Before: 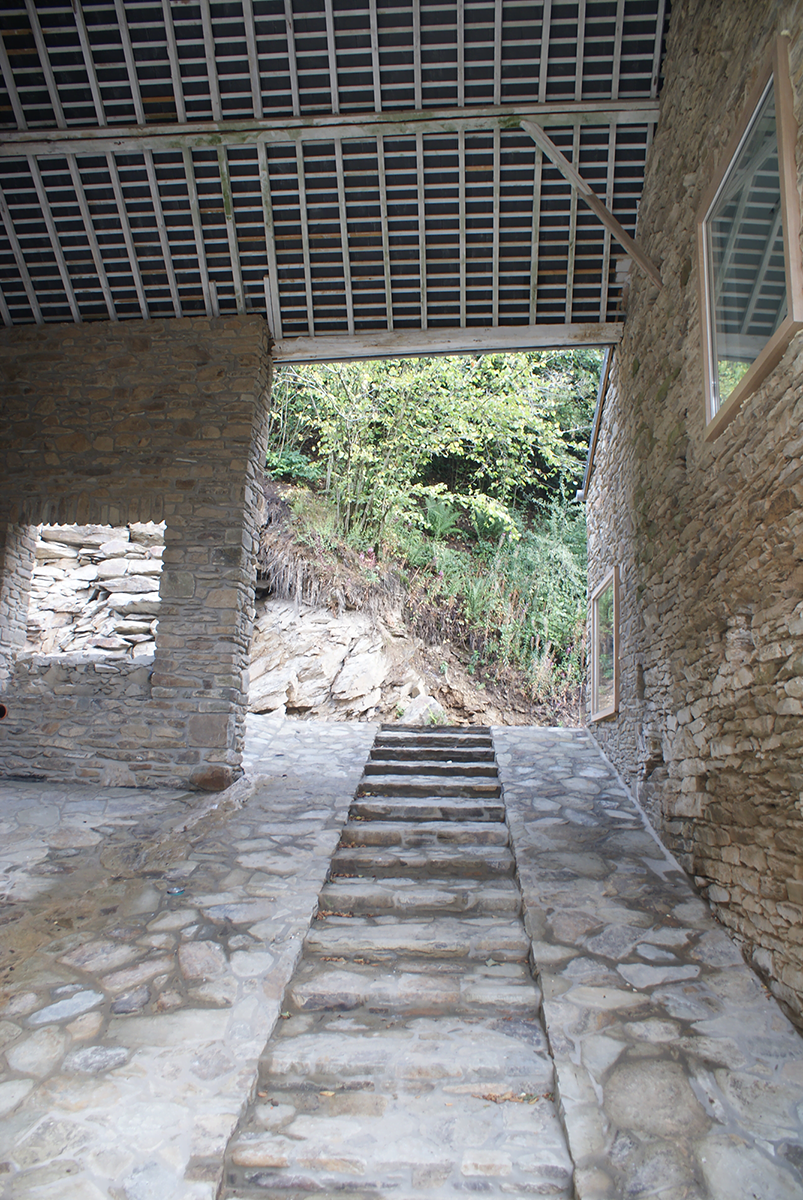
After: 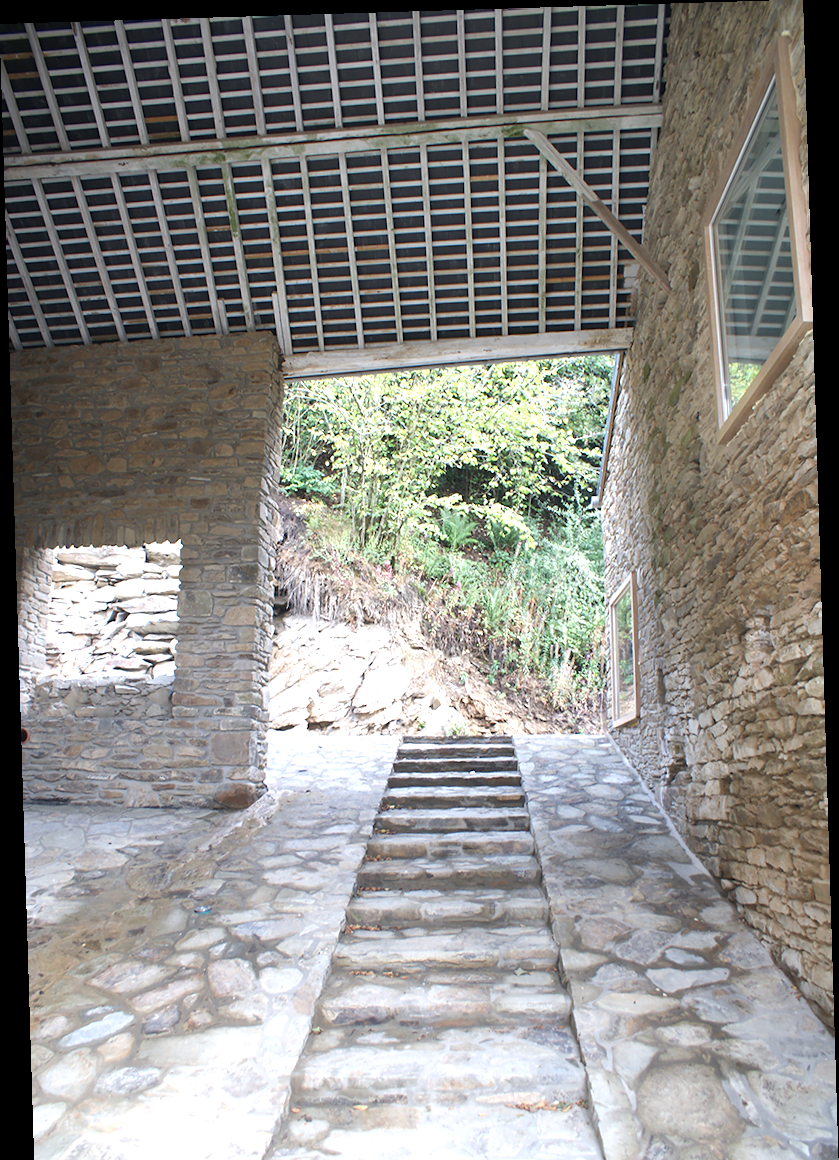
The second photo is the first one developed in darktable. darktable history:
exposure: exposure 0.669 EV, compensate highlight preservation false
crop and rotate: top 0%, bottom 5.097%
rotate and perspective: rotation -1.75°, automatic cropping off
